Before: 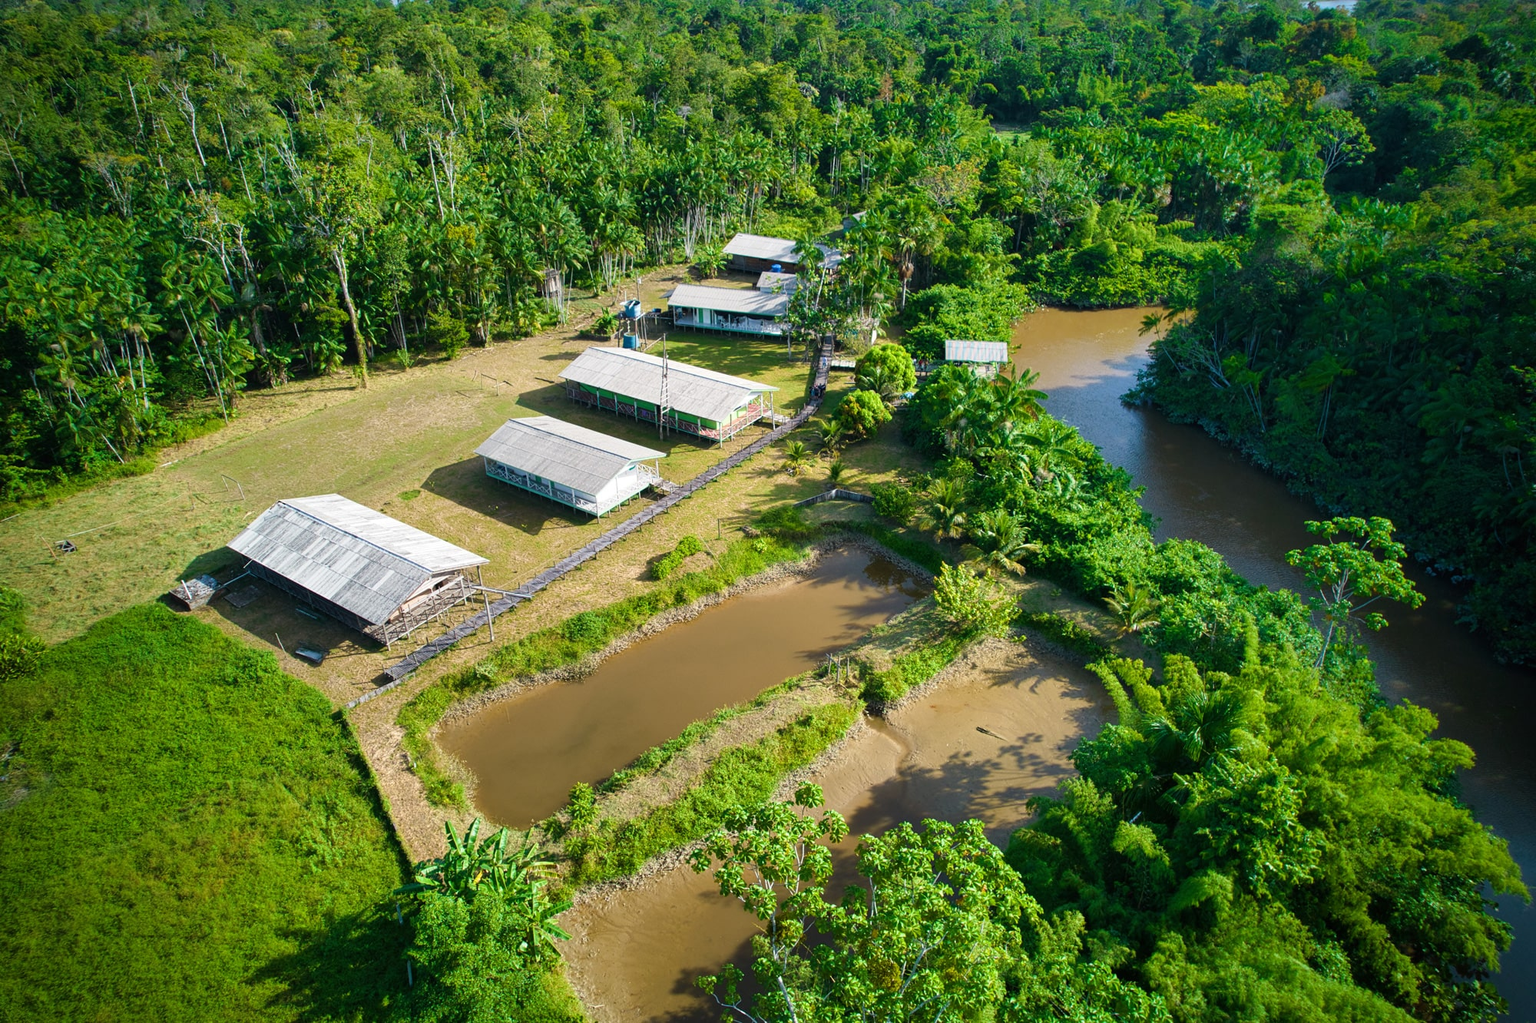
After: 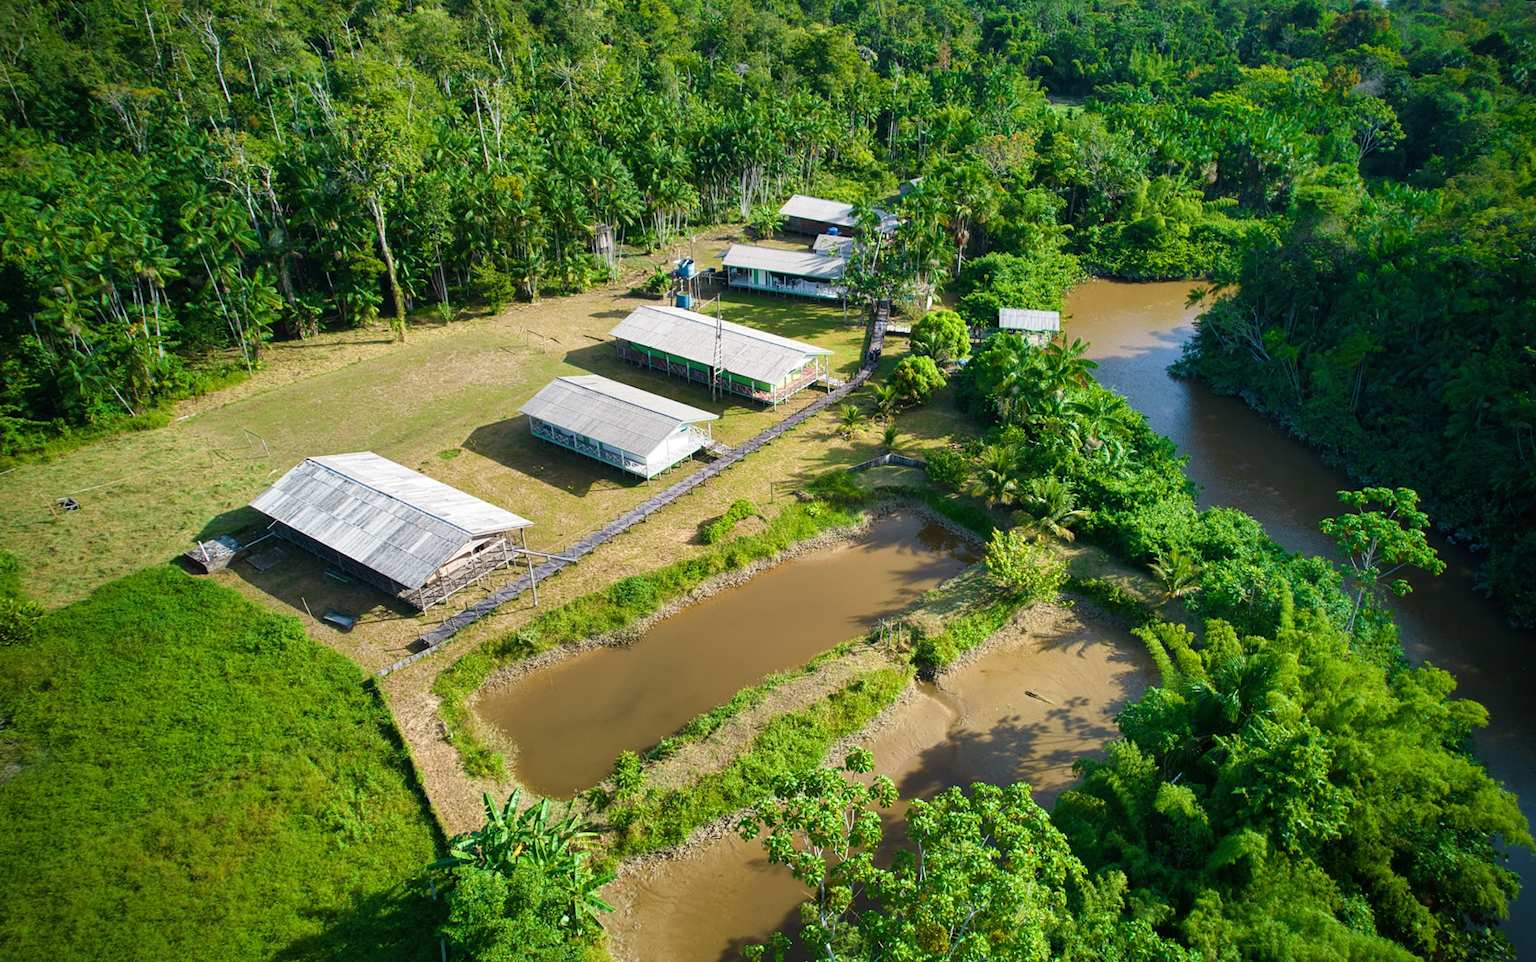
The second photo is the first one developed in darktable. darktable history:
rotate and perspective: rotation 0.679°, lens shift (horizontal) 0.136, crop left 0.009, crop right 0.991, crop top 0.078, crop bottom 0.95
white balance: emerald 1
